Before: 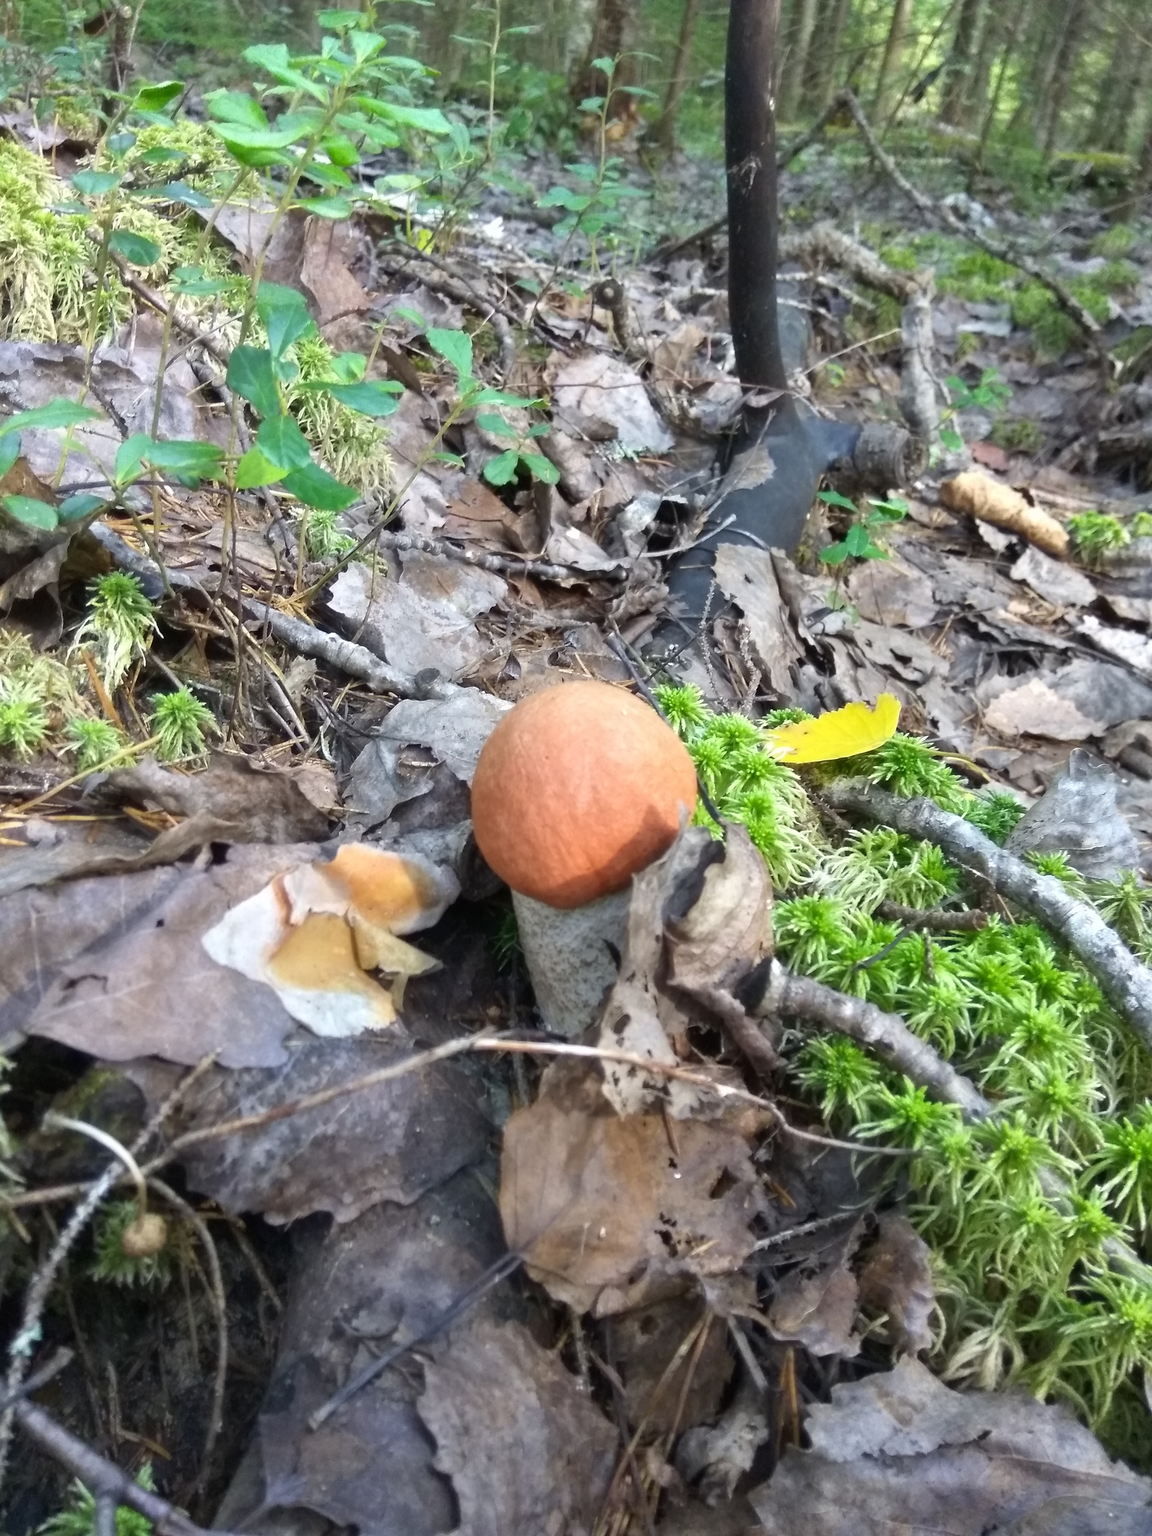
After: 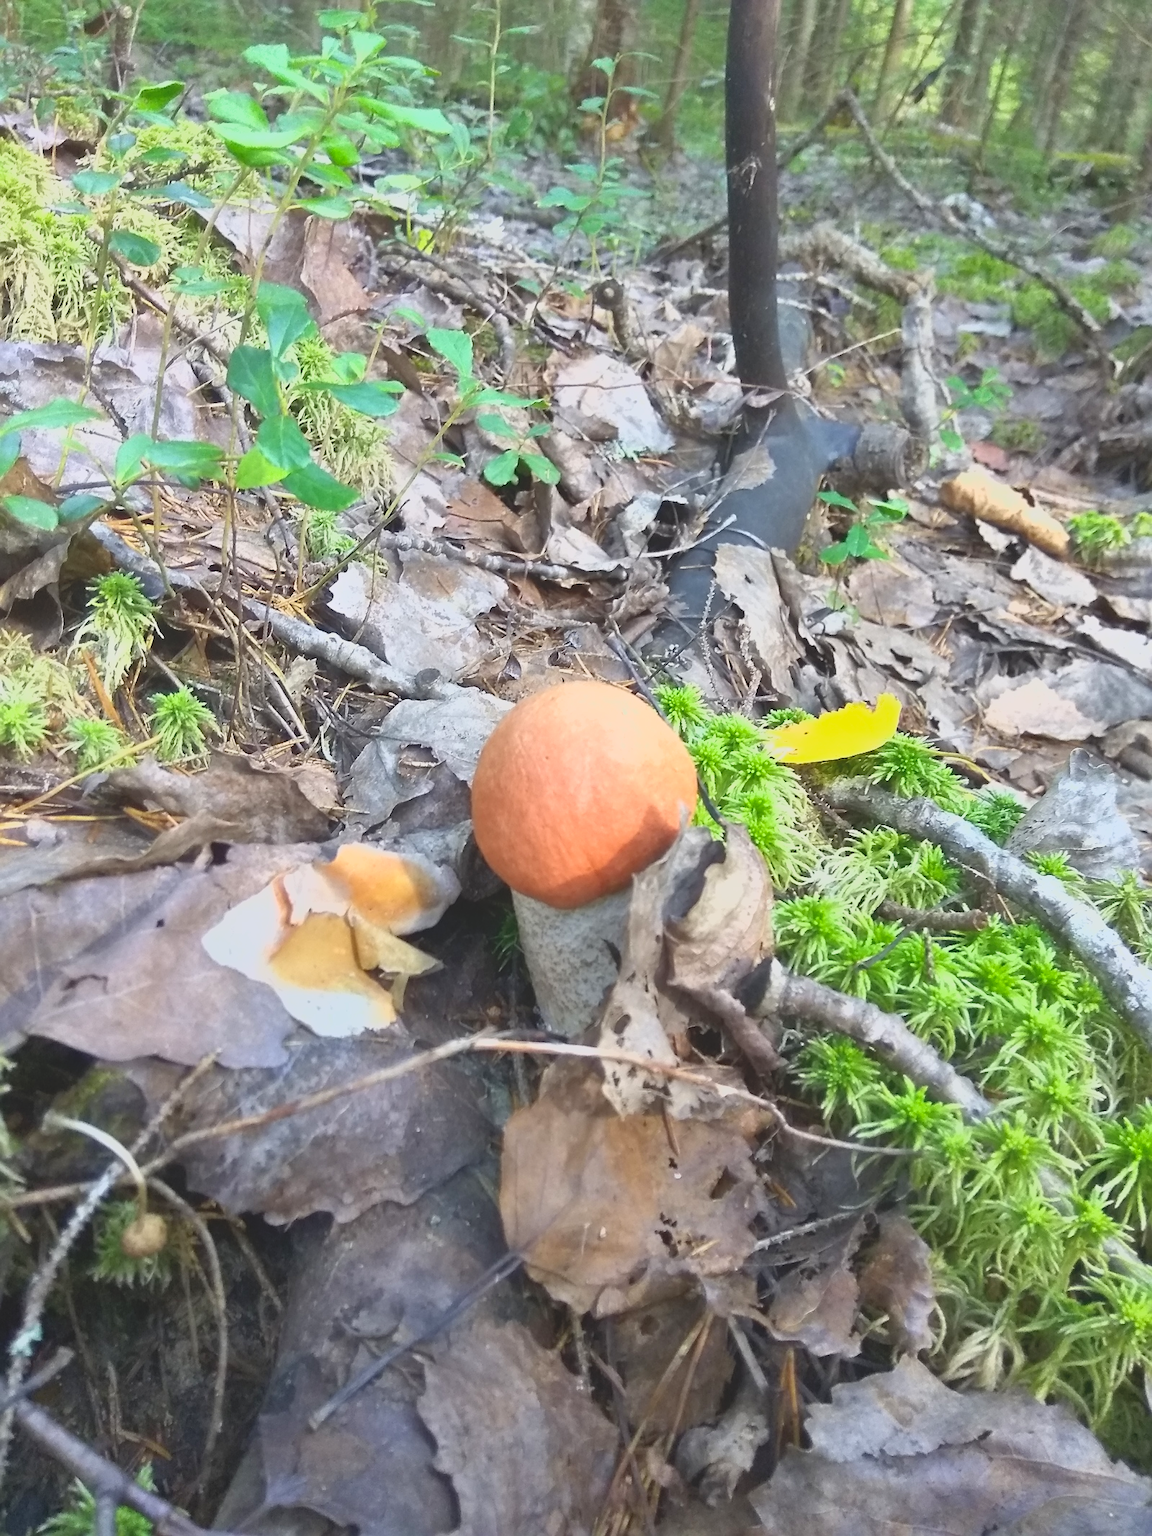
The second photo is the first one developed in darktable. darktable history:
sharpen: amount 0.497
exposure: exposure 0.512 EV, compensate exposure bias true, compensate highlight preservation false
shadows and highlights: radius 127.61, shadows 30.44, highlights -30.99, low approximation 0.01, soften with gaussian
local contrast: detail 69%
